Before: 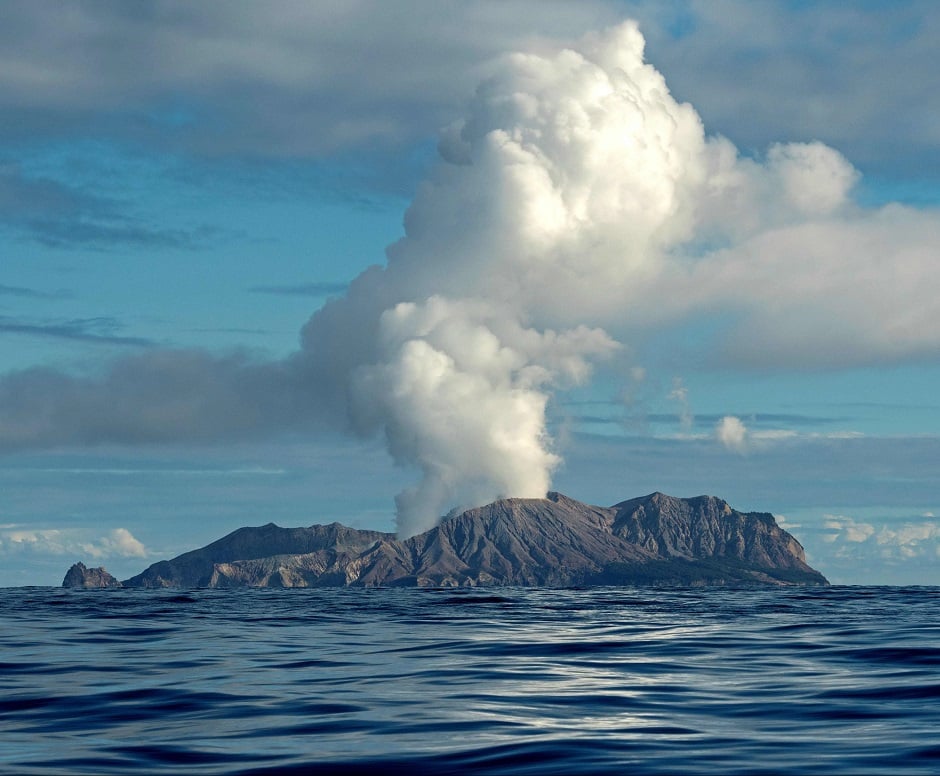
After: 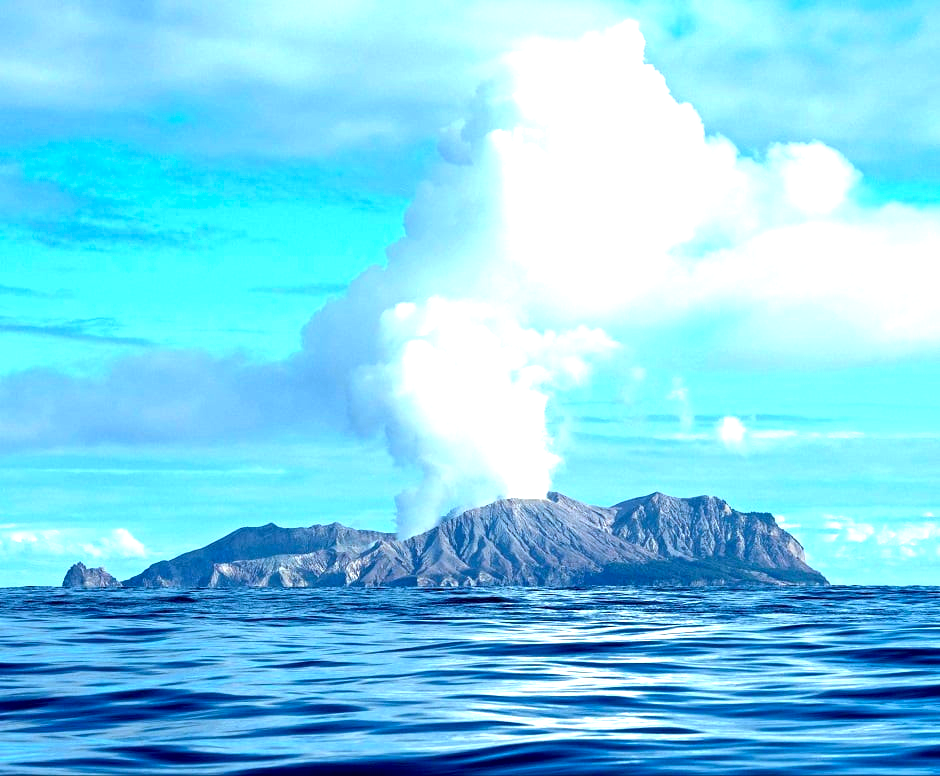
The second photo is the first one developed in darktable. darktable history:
exposure: black level correction 0.001, exposure 1.723 EV, compensate exposure bias true, compensate highlight preservation false
color calibration: illuminant as shot in camera, x 0.385, y 0.38, temperature 3927.56 K
